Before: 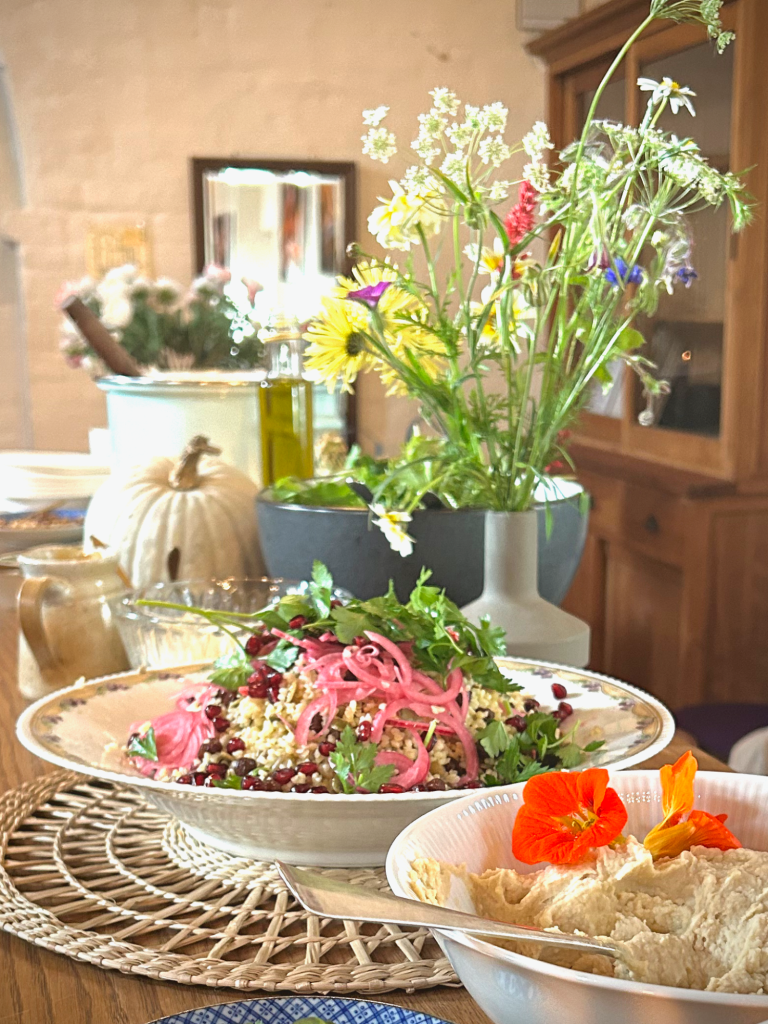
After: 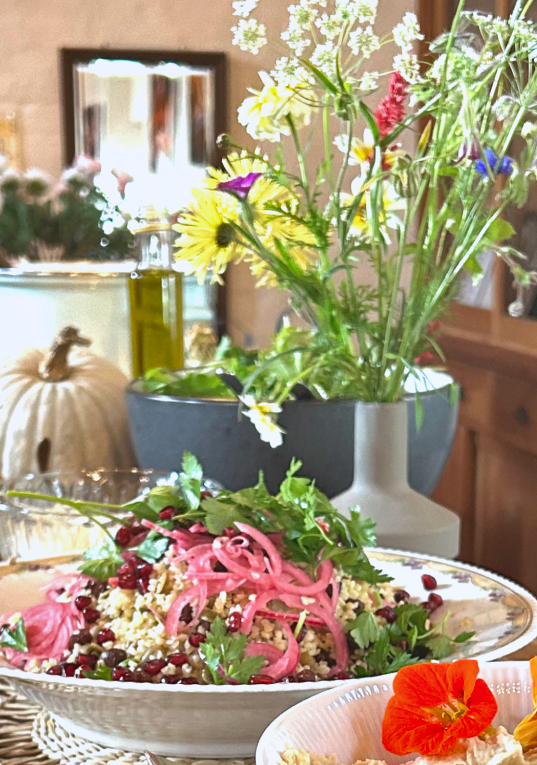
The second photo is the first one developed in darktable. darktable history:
shadows and highlights: soften with gaussian
crop and rotate: left 17.046%, top 10.659%, right 12.989%, bottom 14.553%
color calibration: illuminant as shot in camera, x 0.358, y 0.373, temperature 4628.91 K
